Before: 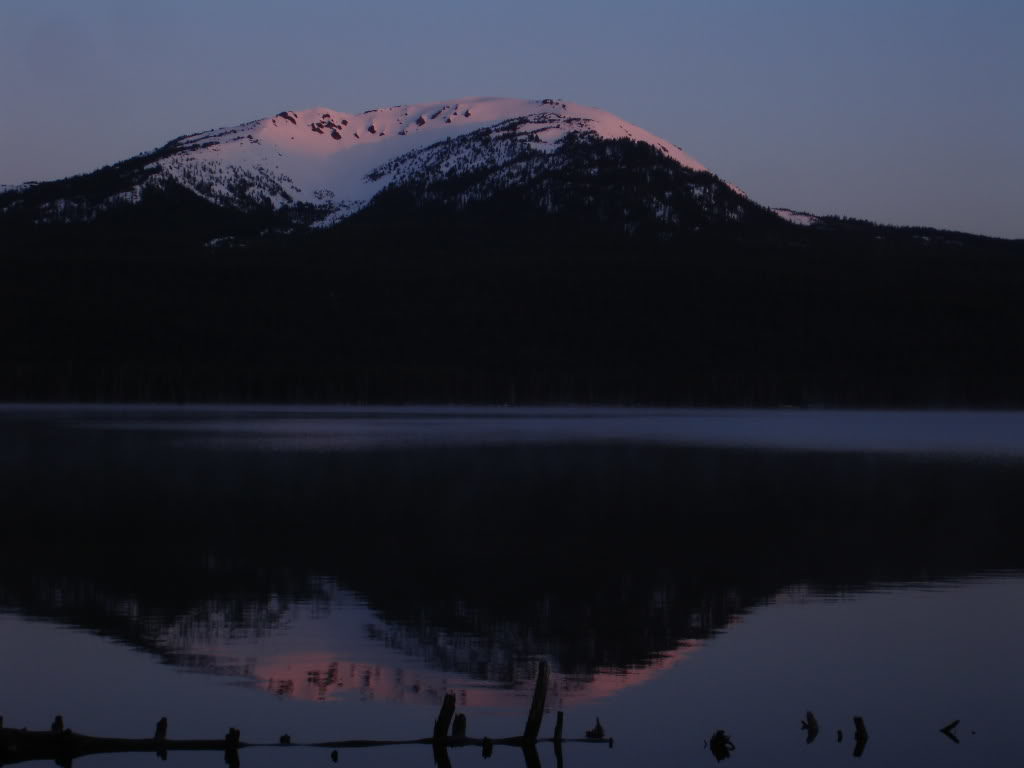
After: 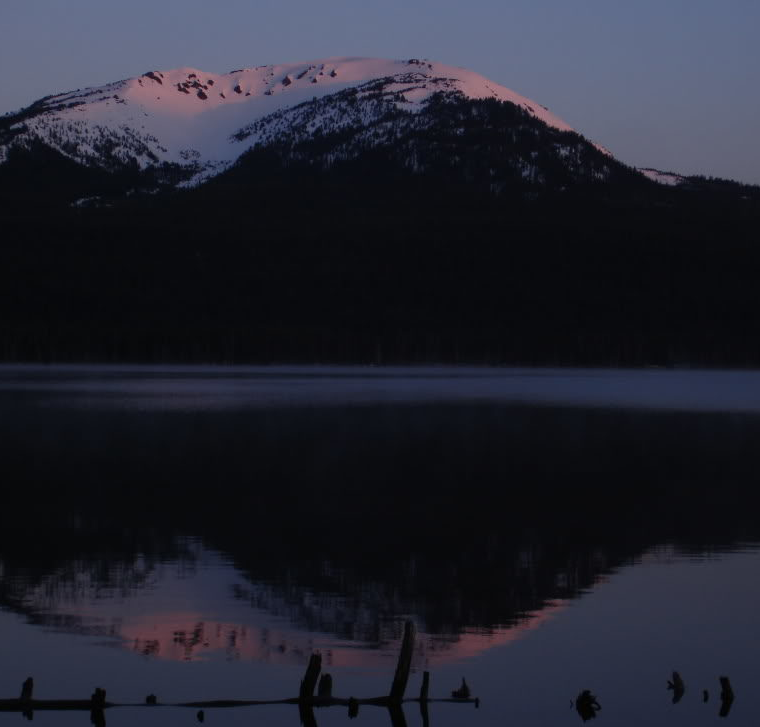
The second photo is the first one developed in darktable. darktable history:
crop and rotate: left 13.116%, top 5.297%, right 12.572%
